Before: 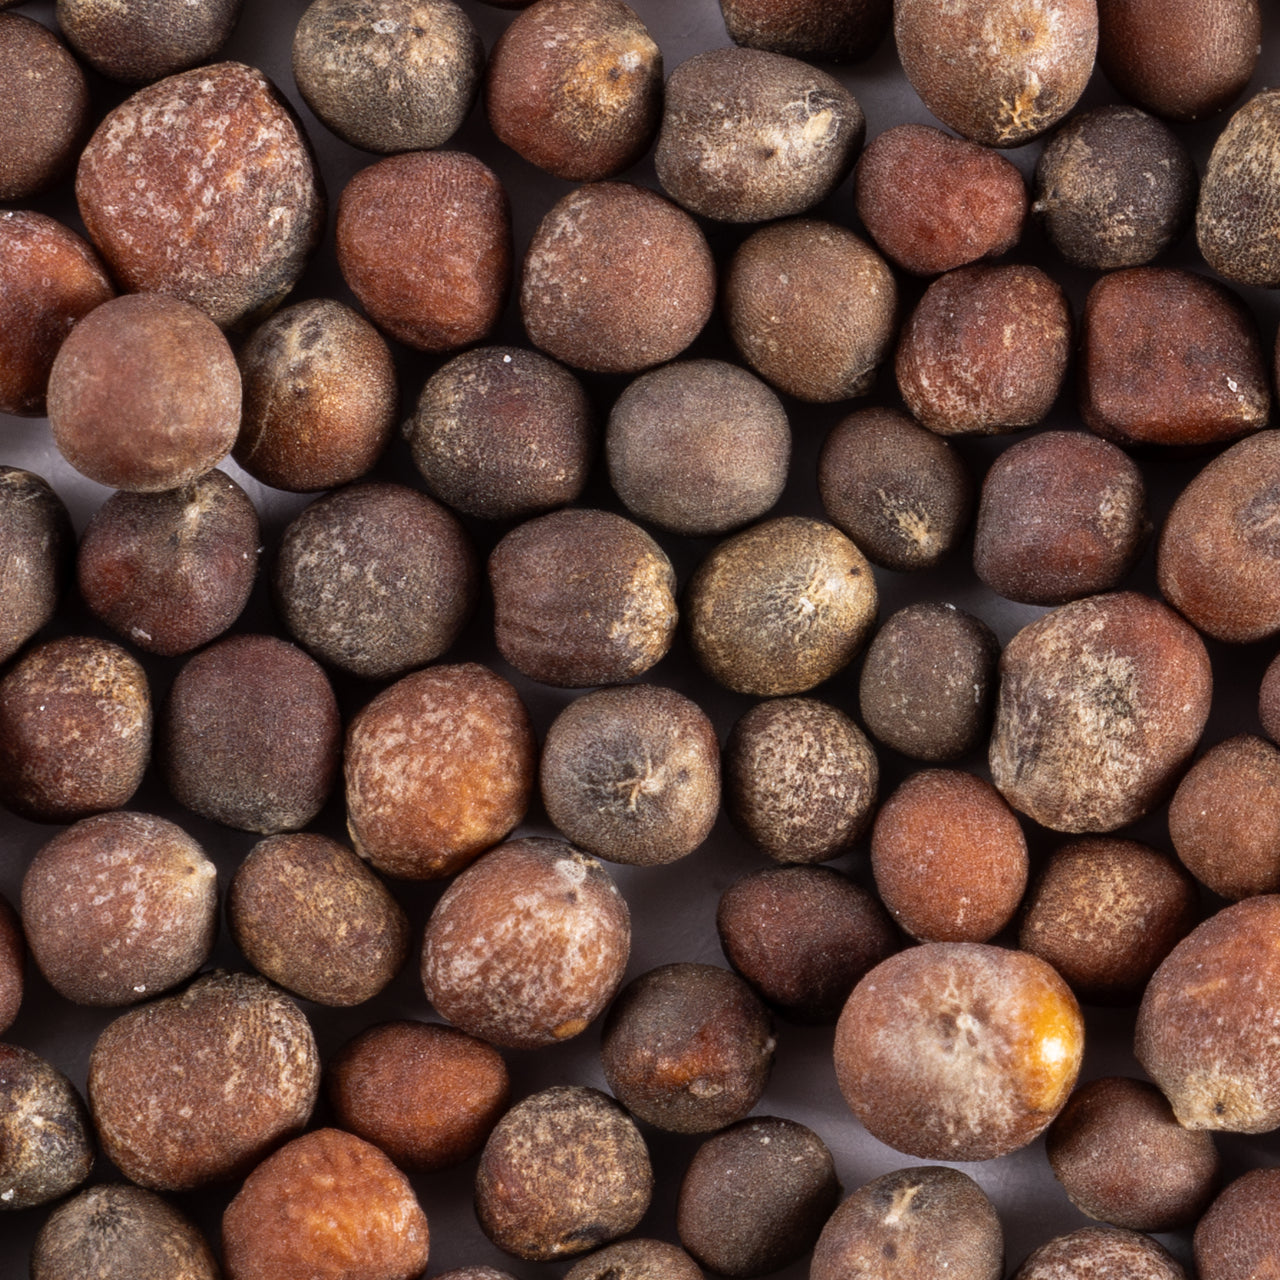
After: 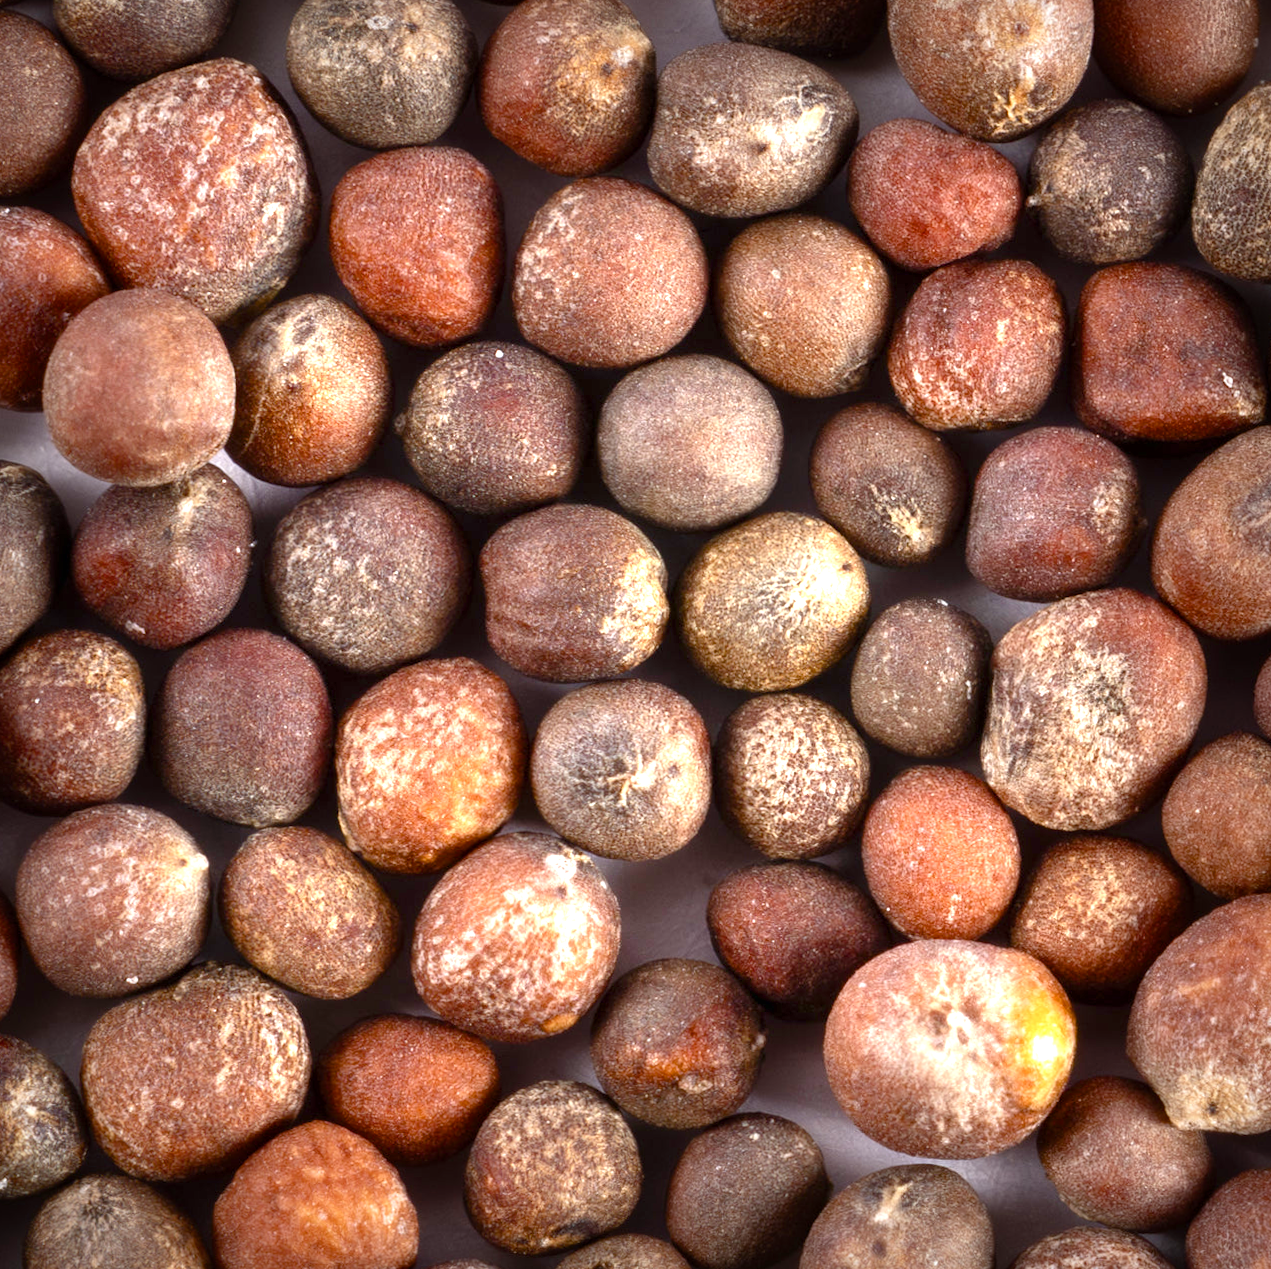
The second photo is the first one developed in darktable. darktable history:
exposure: black level correction 0, exposure 1.3 EV, compensate exposure bias true, compensate highlight preservation false
color balance rgb: perceptual saturation grading › global saturation 20%, perceptual saturation grading › highlights -25%, perceptual saturation grading › shadows 50%
rotate and perspective: rotation 0.192°, lens shift (horizontal) -0.015, crop left 0.005, crop right 0.996, crop top 0.006, crop bottom 0.99
vignetting: fall-off start 53.2%, brightness -0.594, saturation 0, automatic ratio true, width/height ratio 1.313, shape 0.22, unbound false
